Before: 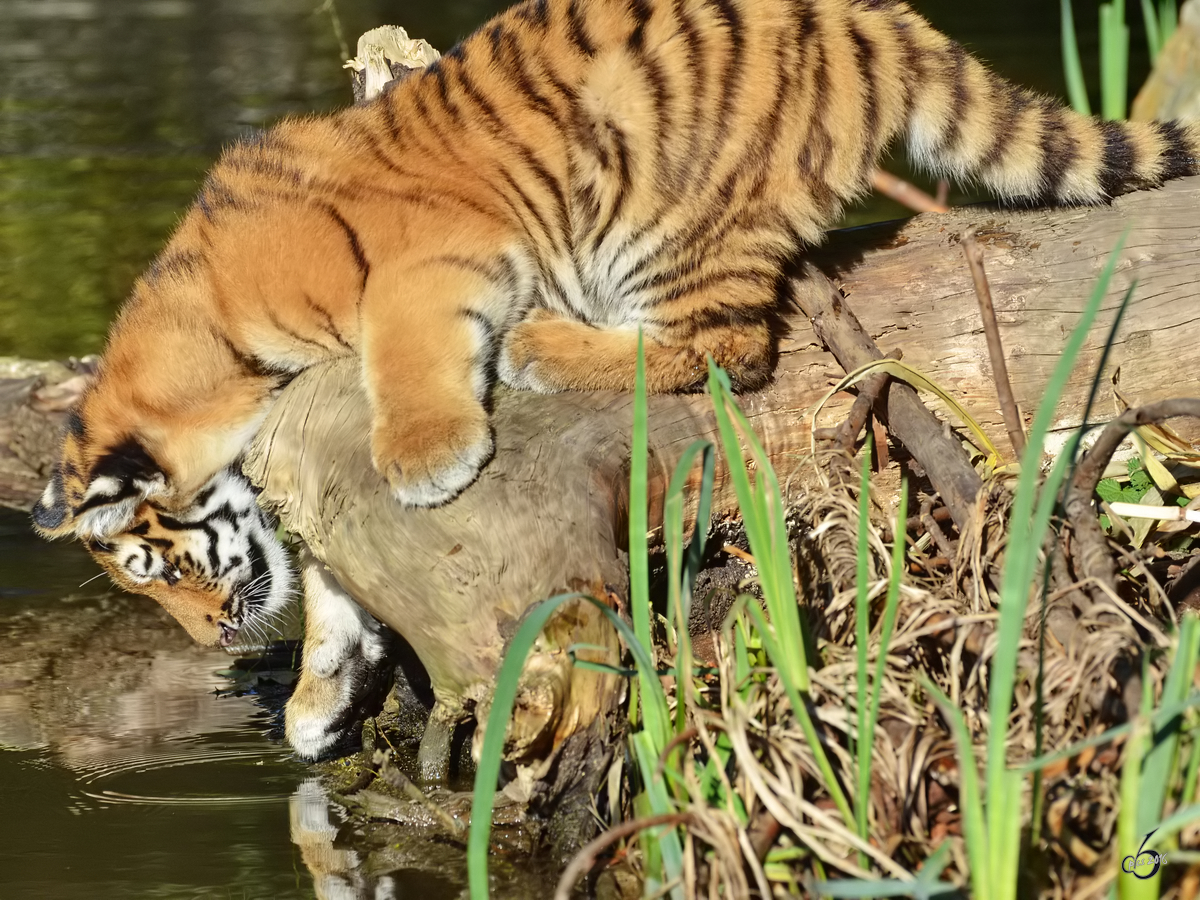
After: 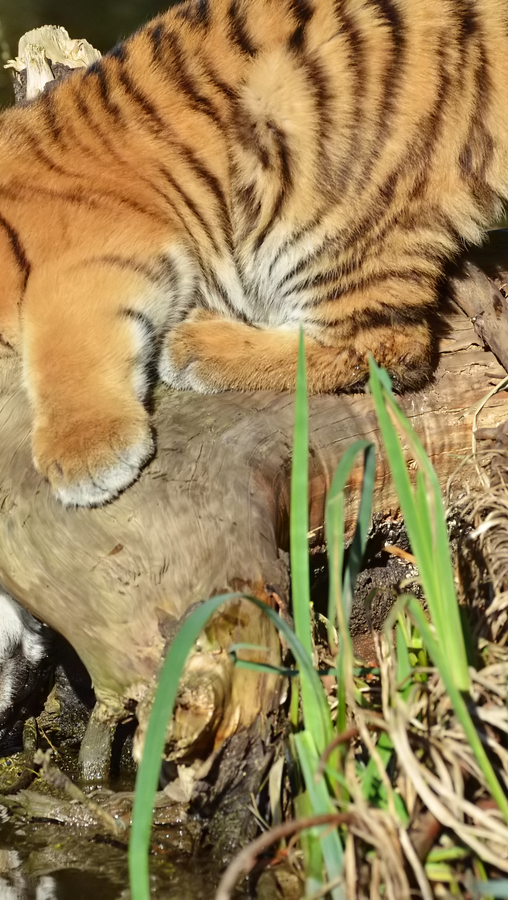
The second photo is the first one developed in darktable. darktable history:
crop: left 28.311%, right 29.293%
